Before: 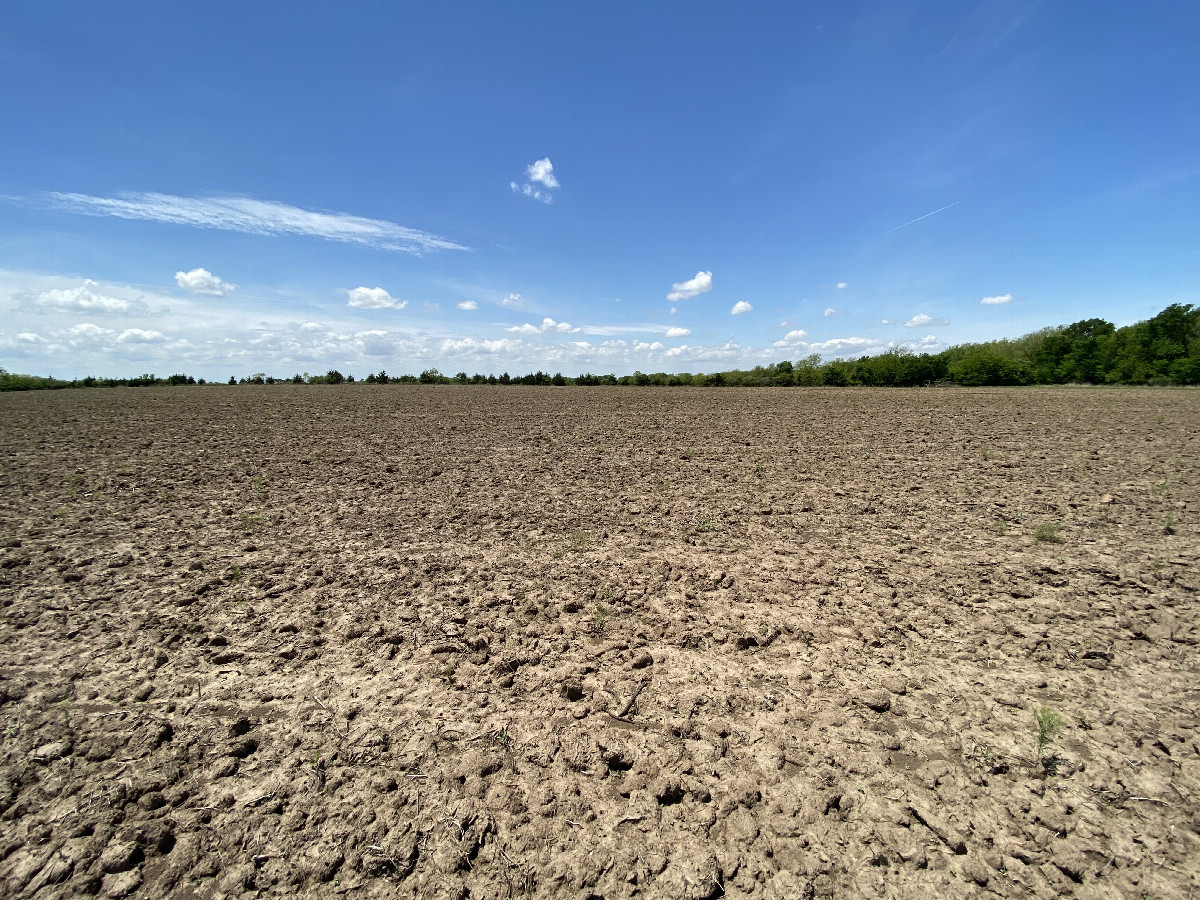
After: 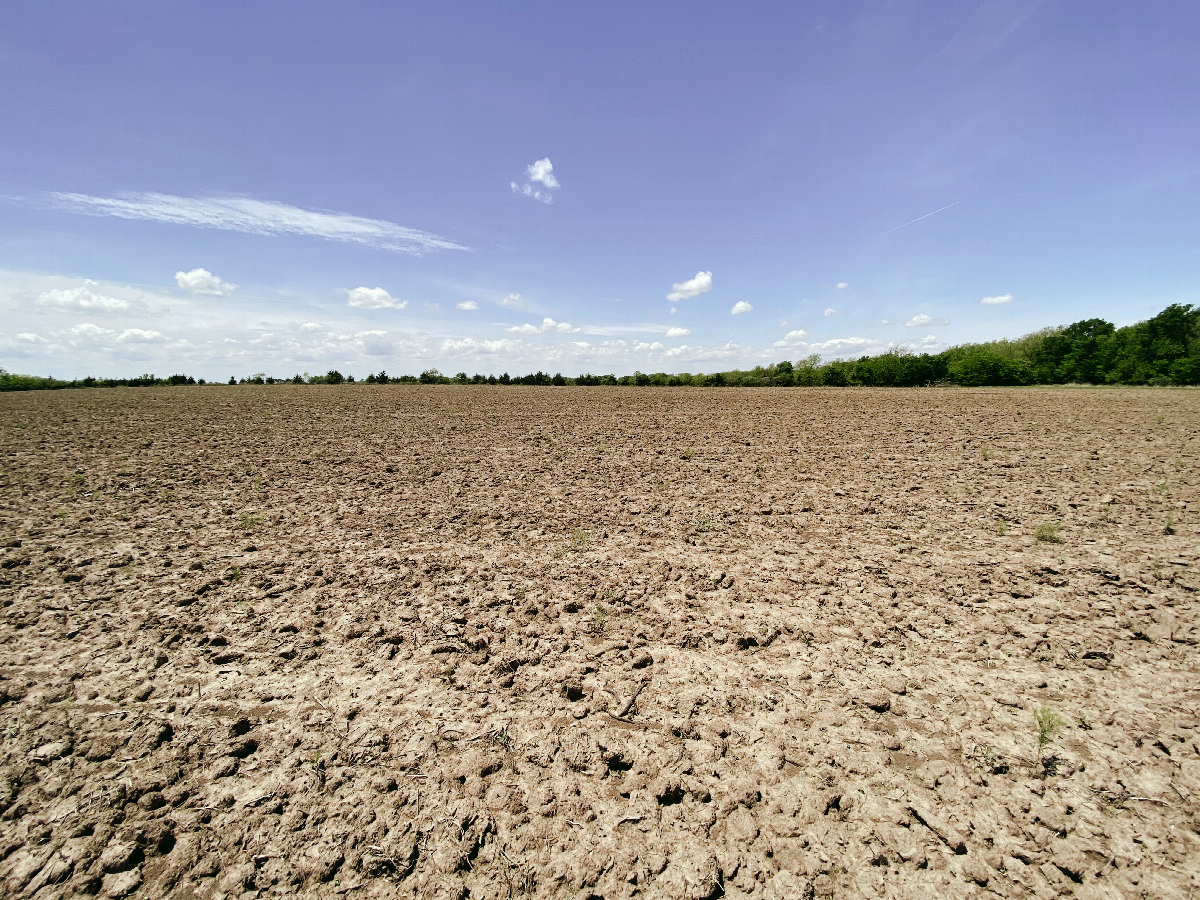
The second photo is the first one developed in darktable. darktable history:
tone curve: curves: ch0 [(0, 0) (0.003, 0.012) (0.011, 0.02) (0.025, 0.032) (0.044, 0.046) (0.069, 0.06) (0.1, 0.09) (0.136, 0.133) (0.177, 0.182) (0.224, 0.247) (0.277, 0.316) (0.335, 0.396) (0.399, 0.48) (0.468, 0.568) (0.543, 0.646) (0.623, 0.717) (0.709, 0.777) (0.801, 0.846) (0.898, 0.912) (1, 1)], preserve colors none
color look up table: target L [91.84, 91.69, 88.04, 65.14, 59.84, 57.6, 59.2, 57.44, 44.11, 43.33, 16.38, 200.64, 83.64, 82.18, 69.77, 63.85, 56.8, 56.38, 53.53, 38.82, 34.58, 26.91, 23.79, 3.265, 94.62, 82.91, 69.24, 68.11, 74.96, 62.87, 58.79, 55.15, 64.98, 56.2, 48.11, 42.04, 36.02, 32.33, 32.79, 20.68, 8.885, 92.97, 86.98, 74.49, 72.87, 60.69, 61.72, 55.2, 37.15], target a [-26.87, -25.68, -57.2, -31.6, -63.18, -2.541, -44.1, -10.38, -40.8, -33.01, -19.24, 0, 9.837, 2.56, 40.91, 37.91, 12.11, 67.28, 57.43, 36.61, 0.817, 40.32, 14.8, 10.73, 1.253, 25.84, 50.08, 34.78, 38.61, 37.23, 71.08, 71.77, 55.74, 16.37, 20.45, 52.12, 55.2, 0.991, 44.59, 25.68, 13.82, -24.28, -45.16, -21.18, -42.65, -9.74, -3.784, -9.094, -10.73], target b [64.99, 20.89, 14.98, 35.28, 54.5, 48.82, 23.76, 24.87, 40.61, 13.69, 16.48, 0, 34, 70.36, 24.64, 67.06, 25.2, 22.26, 37.85, 43.79, 35.73, 25.39, 26.89, 4.774, -4.005, -19.84, -15.25, 1.853, -33.04, -26.1, -28.79, 0.75, -47.17, -62.52, -25.07, -44.7, 0.229, 5.033, -26.81, -42.14, -21.01, -5.717, -12.75, -35.25, -3.969, -45.03, 1.795, -24.3, -18.86], num patches 49
